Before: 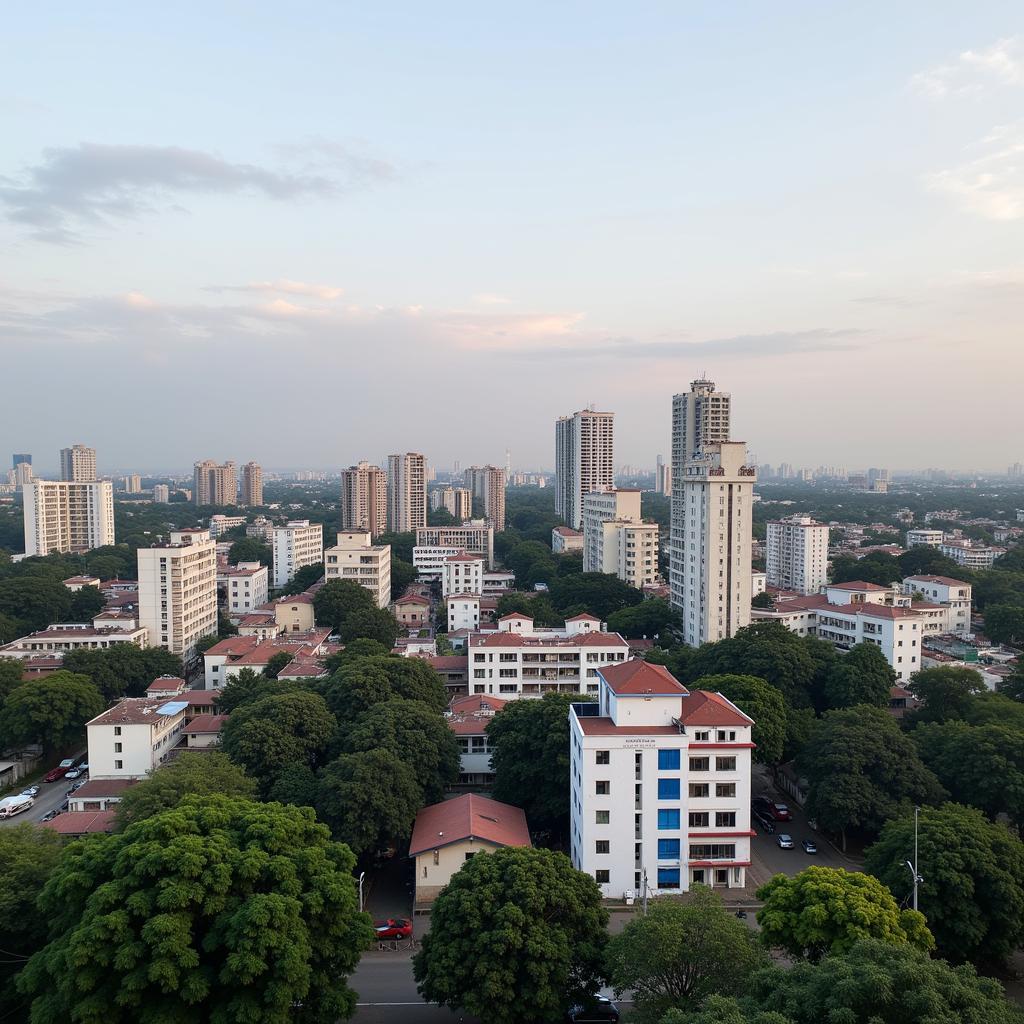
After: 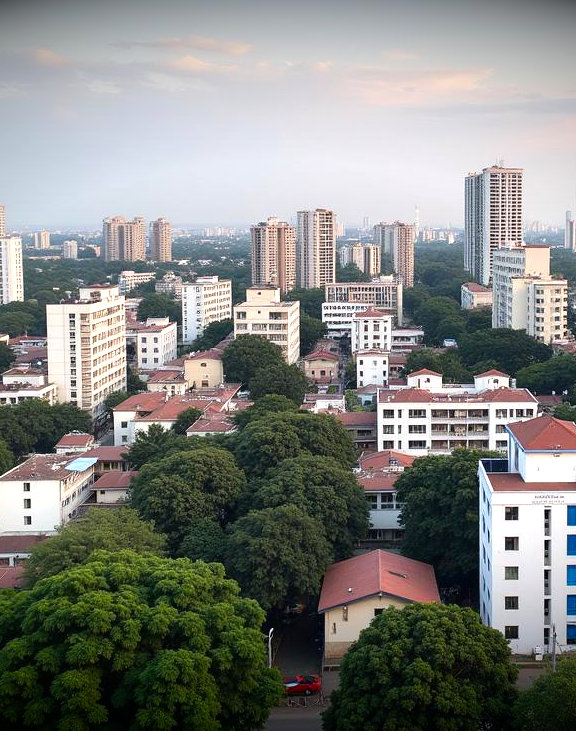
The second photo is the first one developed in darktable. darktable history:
vignetting: fall-off start 98.29%, fall-off radius 100%, brightness -1, saturation 0.5, width/height ratio 1.428
exposure: black level correction 0, exposure 0.7 EV, compensate exposure bias true, compensate highlight preservation false
crop: left 8.966%, top 23.852%, right 34.699%, bottom 4.703%
